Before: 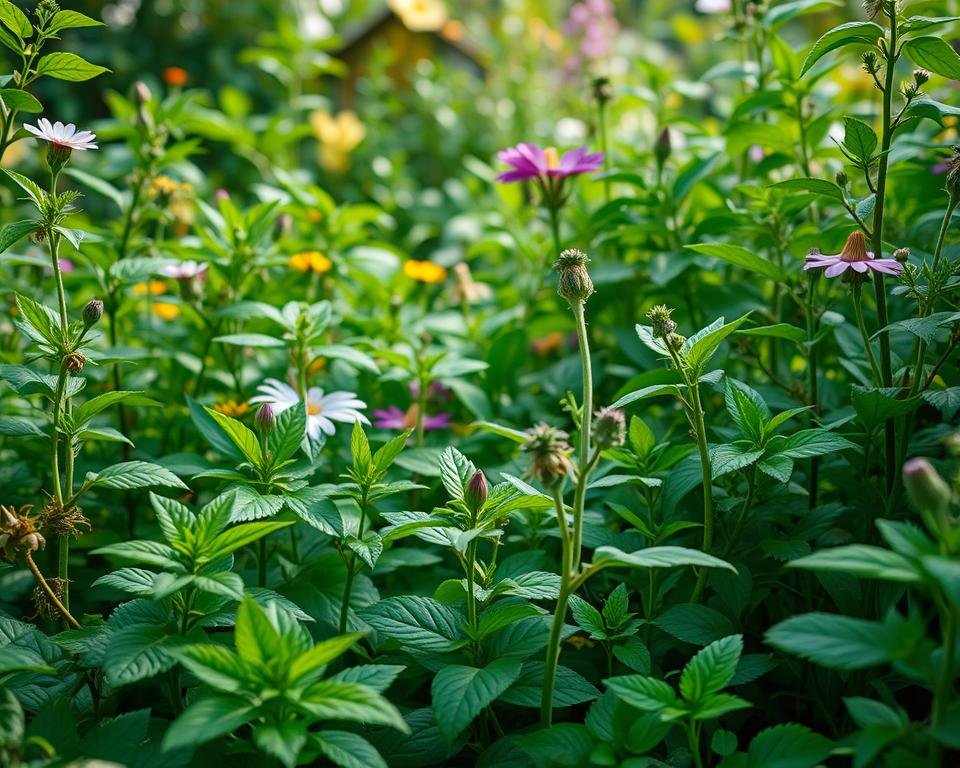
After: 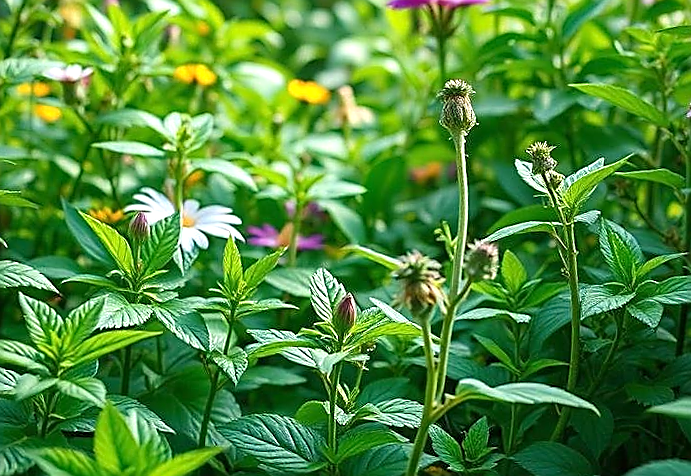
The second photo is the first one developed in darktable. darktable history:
exposure: exposure 0.495 EV, compensate exposure bias true, compensate highlight preservation false
crop and rotate: angle -4.02°, left 9.828%, top 20.676%, right 12.016%, bottom 11.973%
sharpen: radius 1.423, amount 1.261, threshold 0.765
